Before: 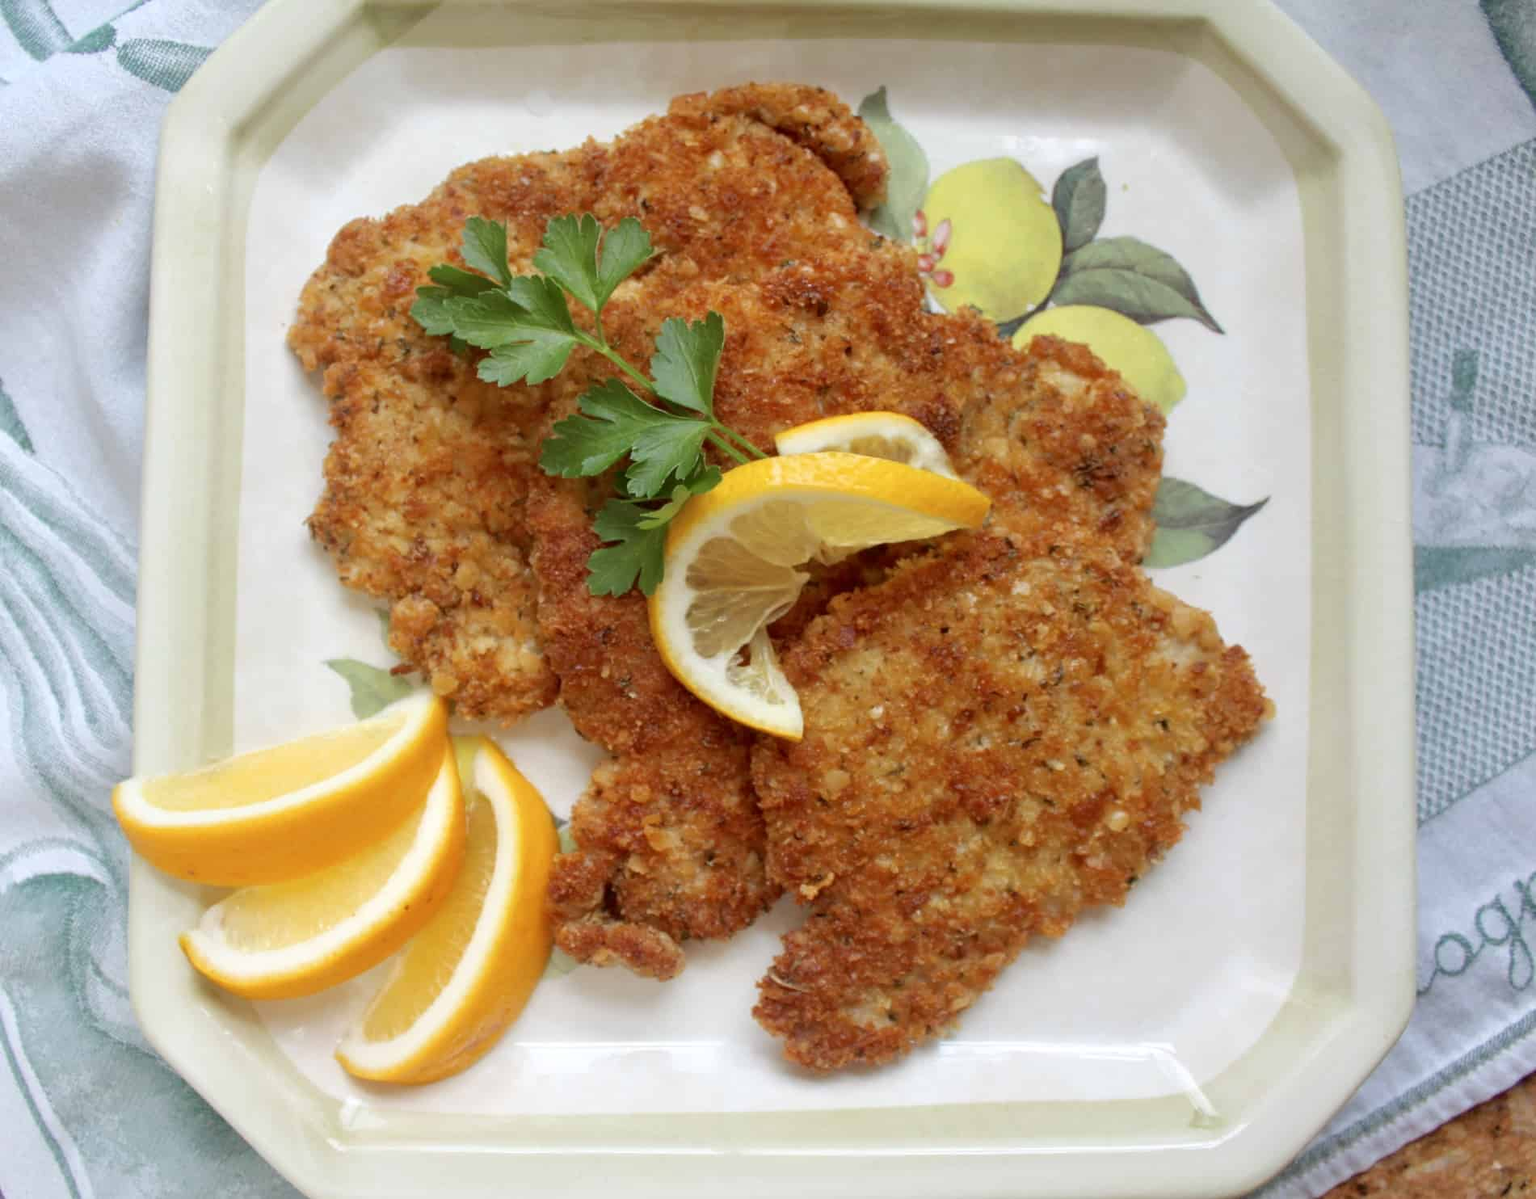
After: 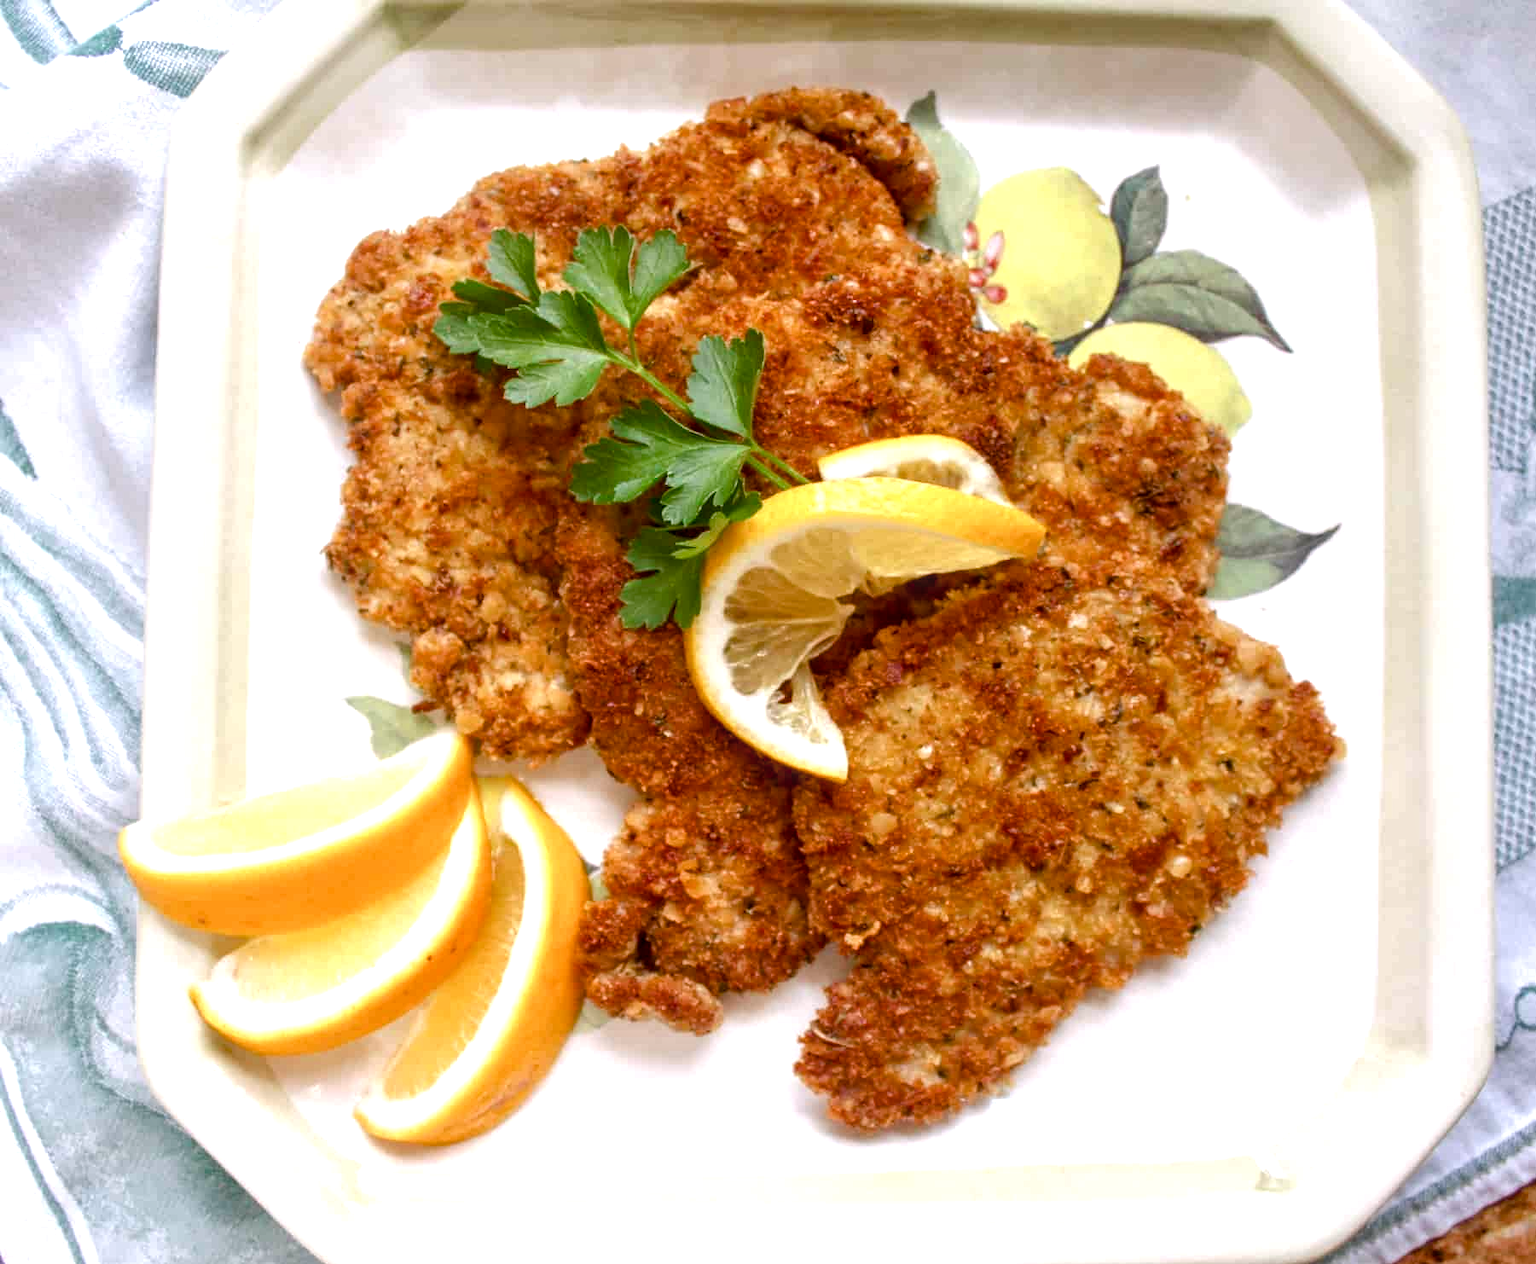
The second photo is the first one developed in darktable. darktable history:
color balance rgb: highlights gain › chroma 1.512%, highlights gain › hue 312.67°, perceptual saturation grading › global saturation 20%, perceptual saturation grading › highlights -49.139%, perceptual saturation grading › shadows 25.397%, perceptual brilliance grading › global brilliance -5.487%, perceptual brilliance grading › highlights 24.524%, perceptual brilliance grading › mid-tones 7.44%, perceptual brilliance grading › shadows -4.803%
crop and rotate: left 0%, right 5.246%
local contrast: on, module defaults
